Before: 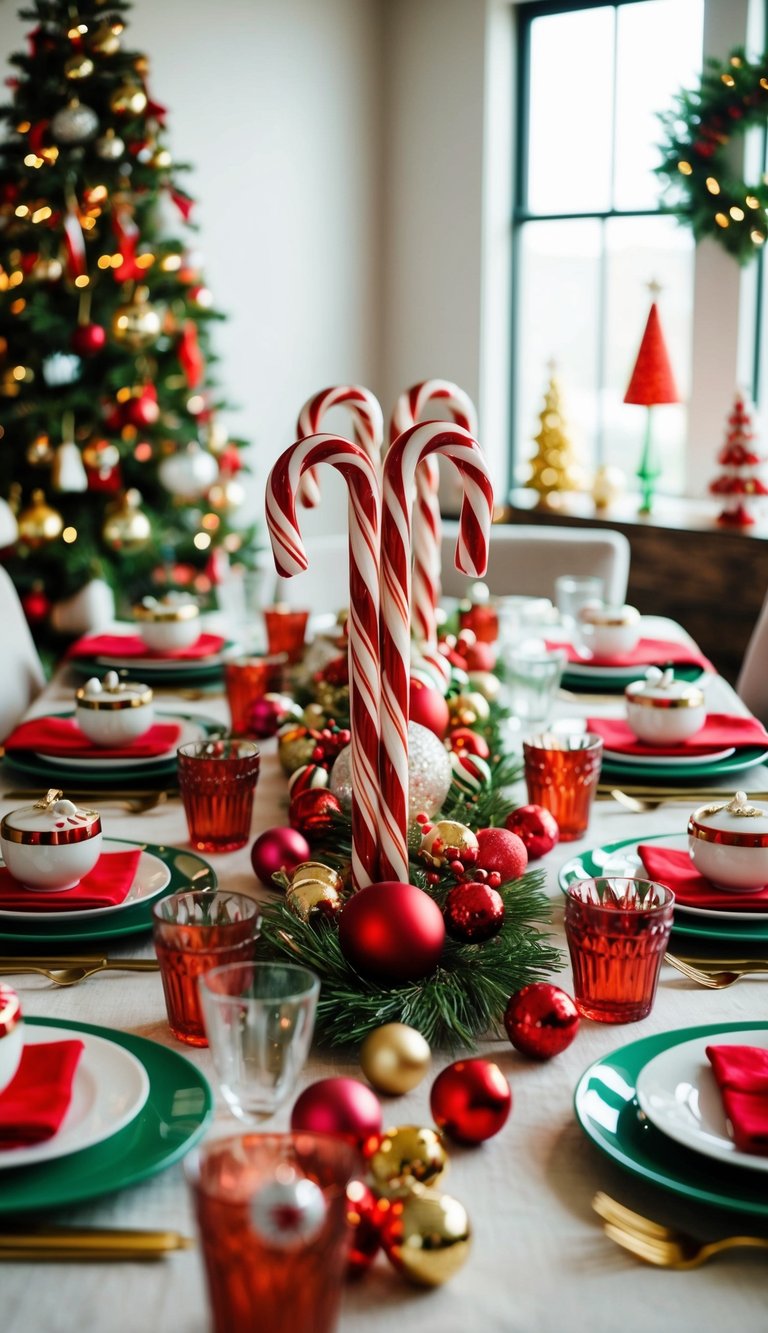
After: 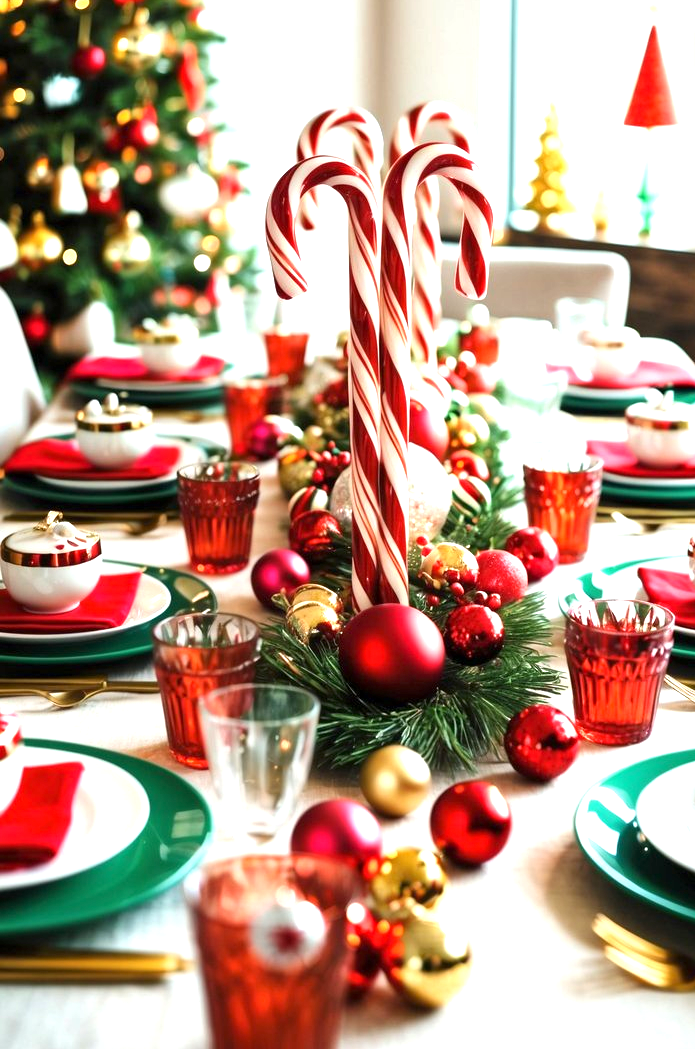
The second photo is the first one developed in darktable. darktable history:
exposure: exposure 1.223 EV, compensate highlight preservation false
crop: top 20.916%, right 9.437%, bottom 0.316%
